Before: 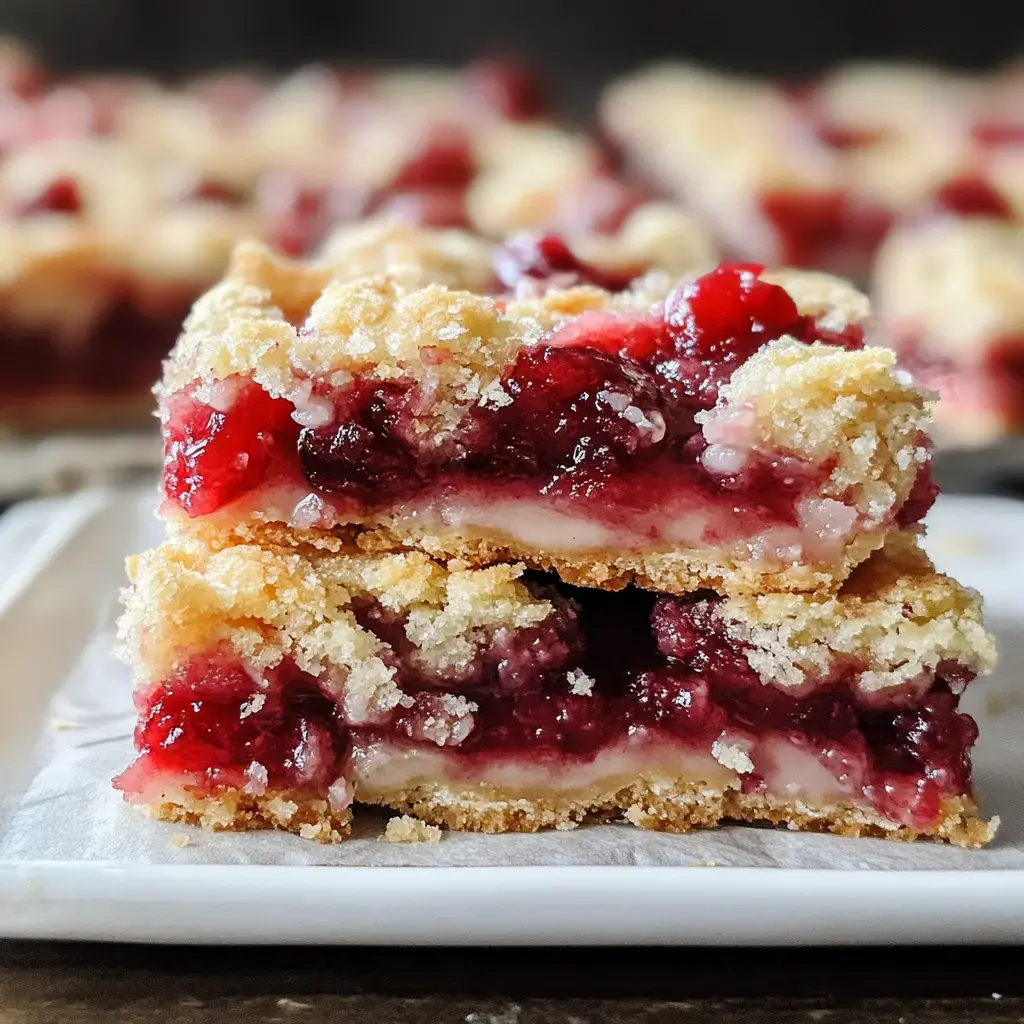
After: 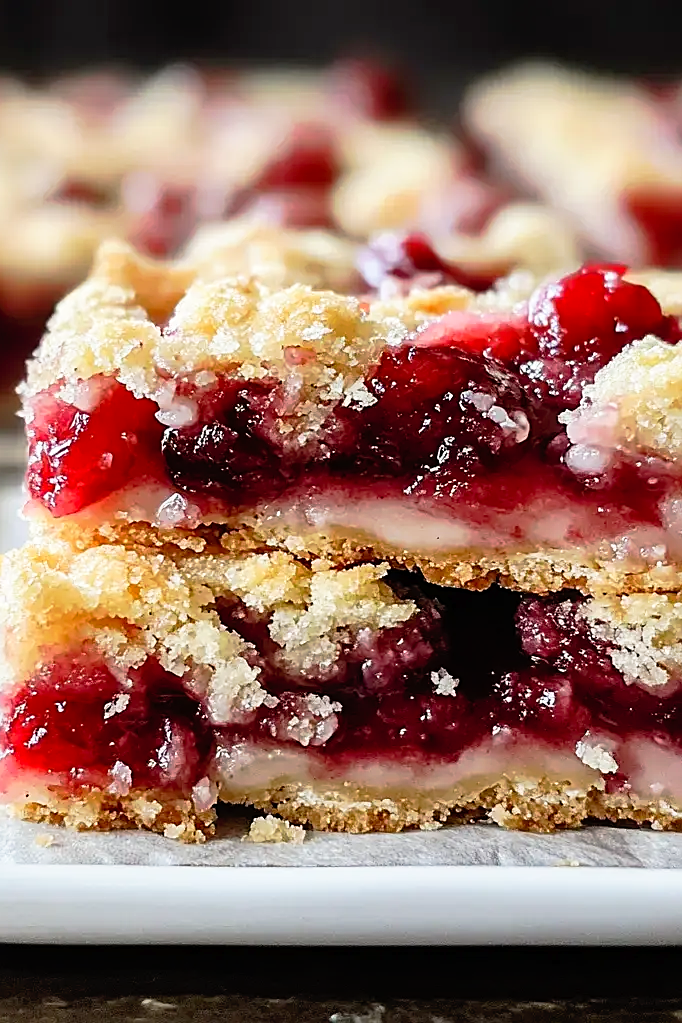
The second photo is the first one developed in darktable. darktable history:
tone curve: curves: ch0 [(0, 0) (0.003, 0.005) (0.011, 0.008) (0.025, 0.014) (0.044, 0.021) (0.069, 0.027) (0.1, 0.041) (0.136, 0.083) (0.177, 0.138) (0.224, 0.197) (0.277, 0.259) (0.335, 0.331) (0.399, 0.399) (0.468, 0.476) (0.543, 0.547) (0.623, 0.635) (0.709, 0.753) (0.801, 0.847) (0.898, 0.94) (1, 1)], preserve colors none
crop and rotate: left 13.334%, right 20.056%
sharpen: on, module defaults
